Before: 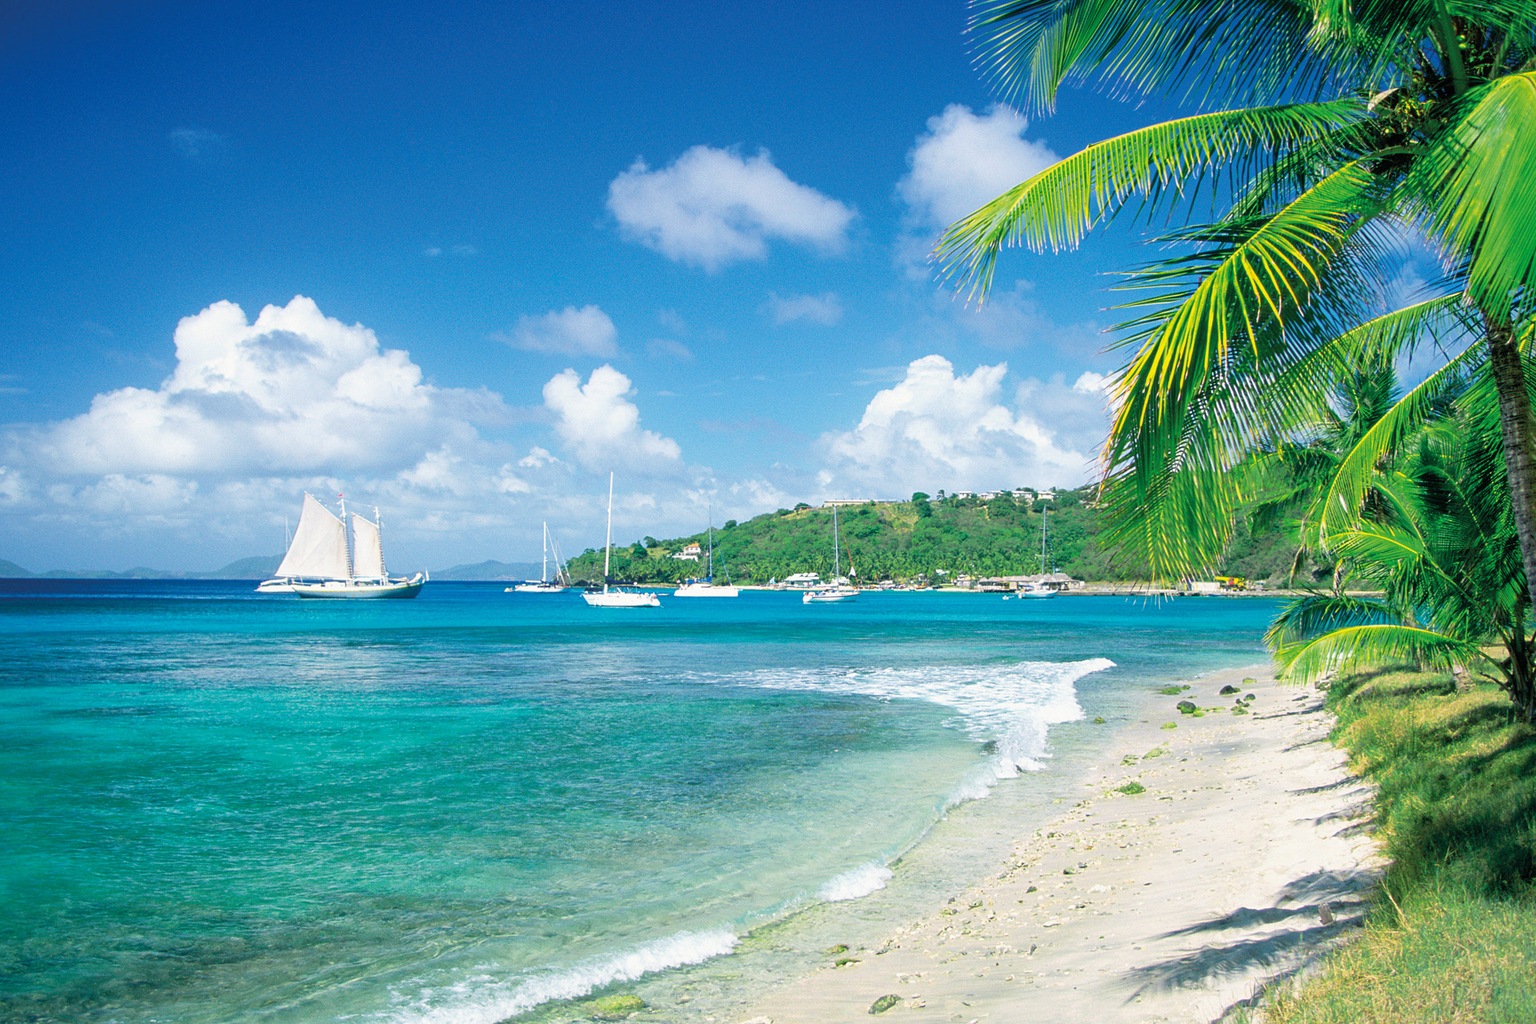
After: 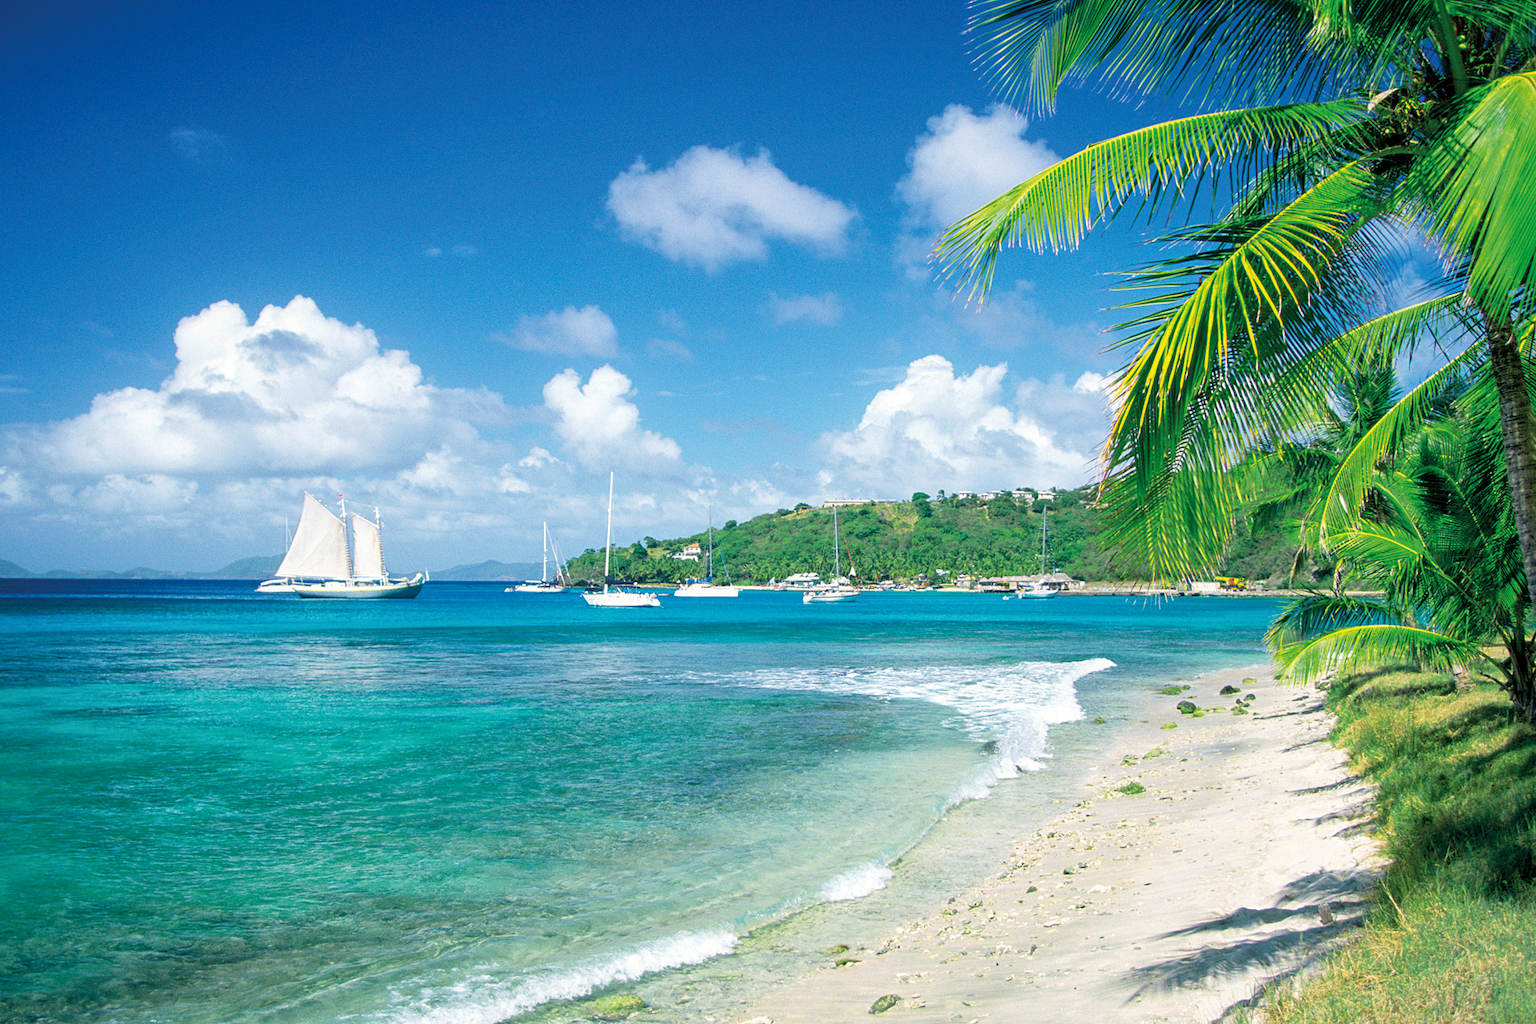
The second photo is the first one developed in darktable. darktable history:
local contrast: highlights 100%, shadows 100%, detail 119%, midtone range 0.2
